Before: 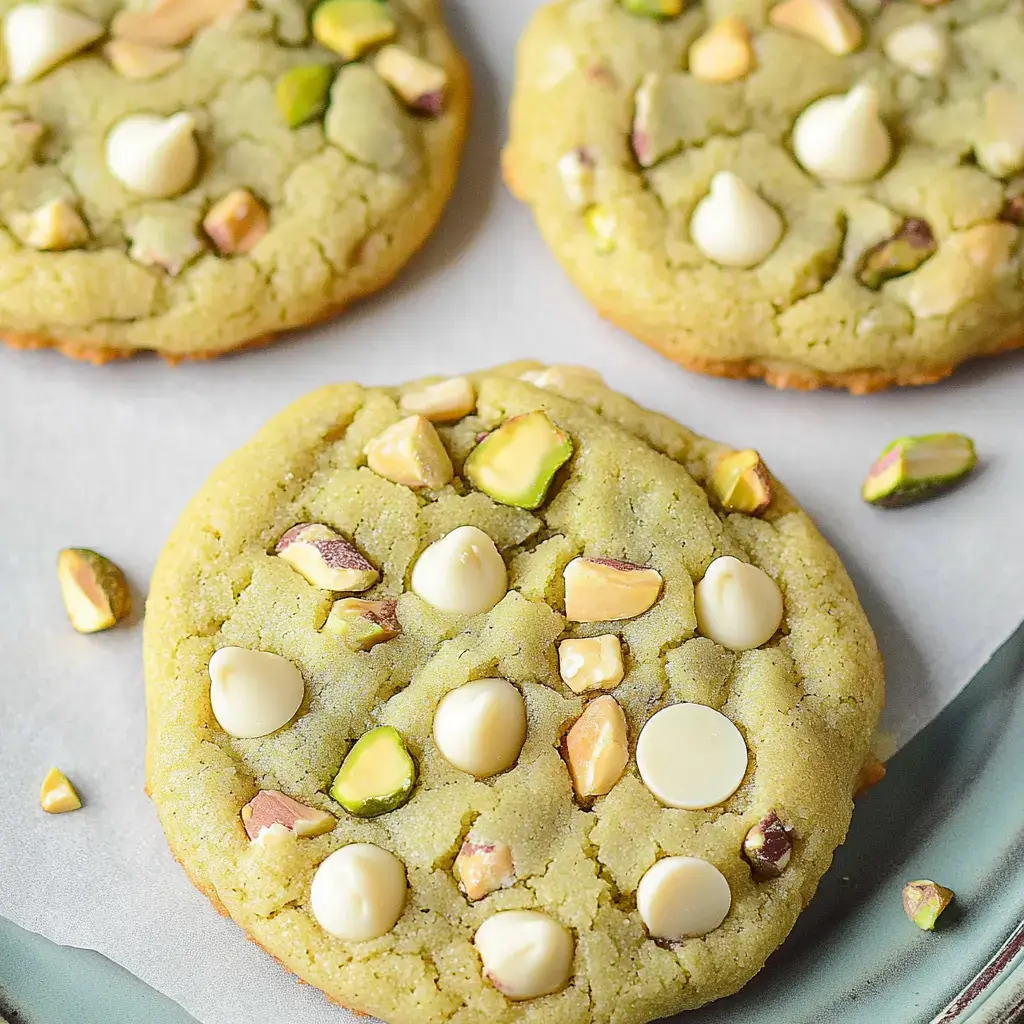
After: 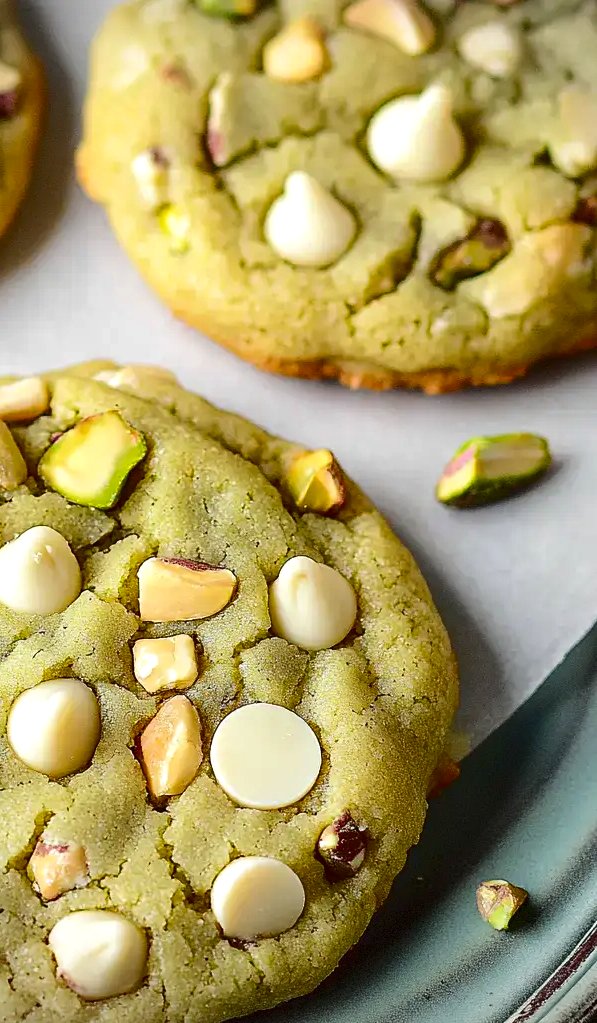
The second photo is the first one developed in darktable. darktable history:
crop: left 41.656%
contrast brightness saturation: contrast 0.098, brightness -0.266, saturation 0.144
exposure: exposure 0.201 EV, compensate highlight preservation false
vignetting: fall-off radius 60.33%, dithering 8-bit output
